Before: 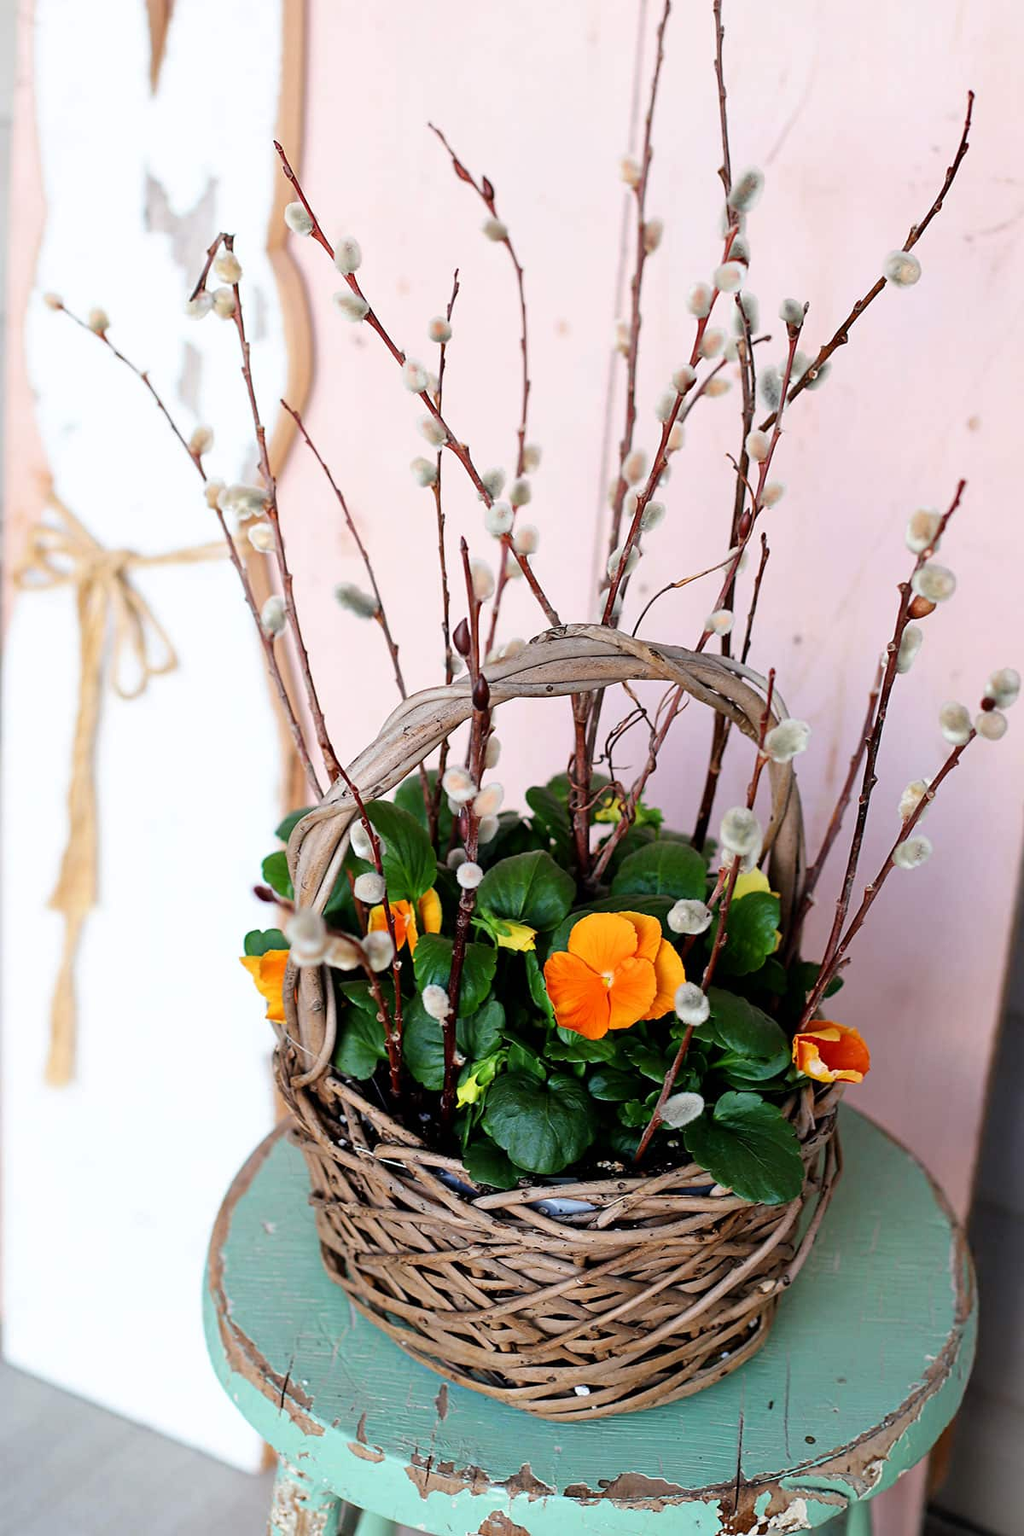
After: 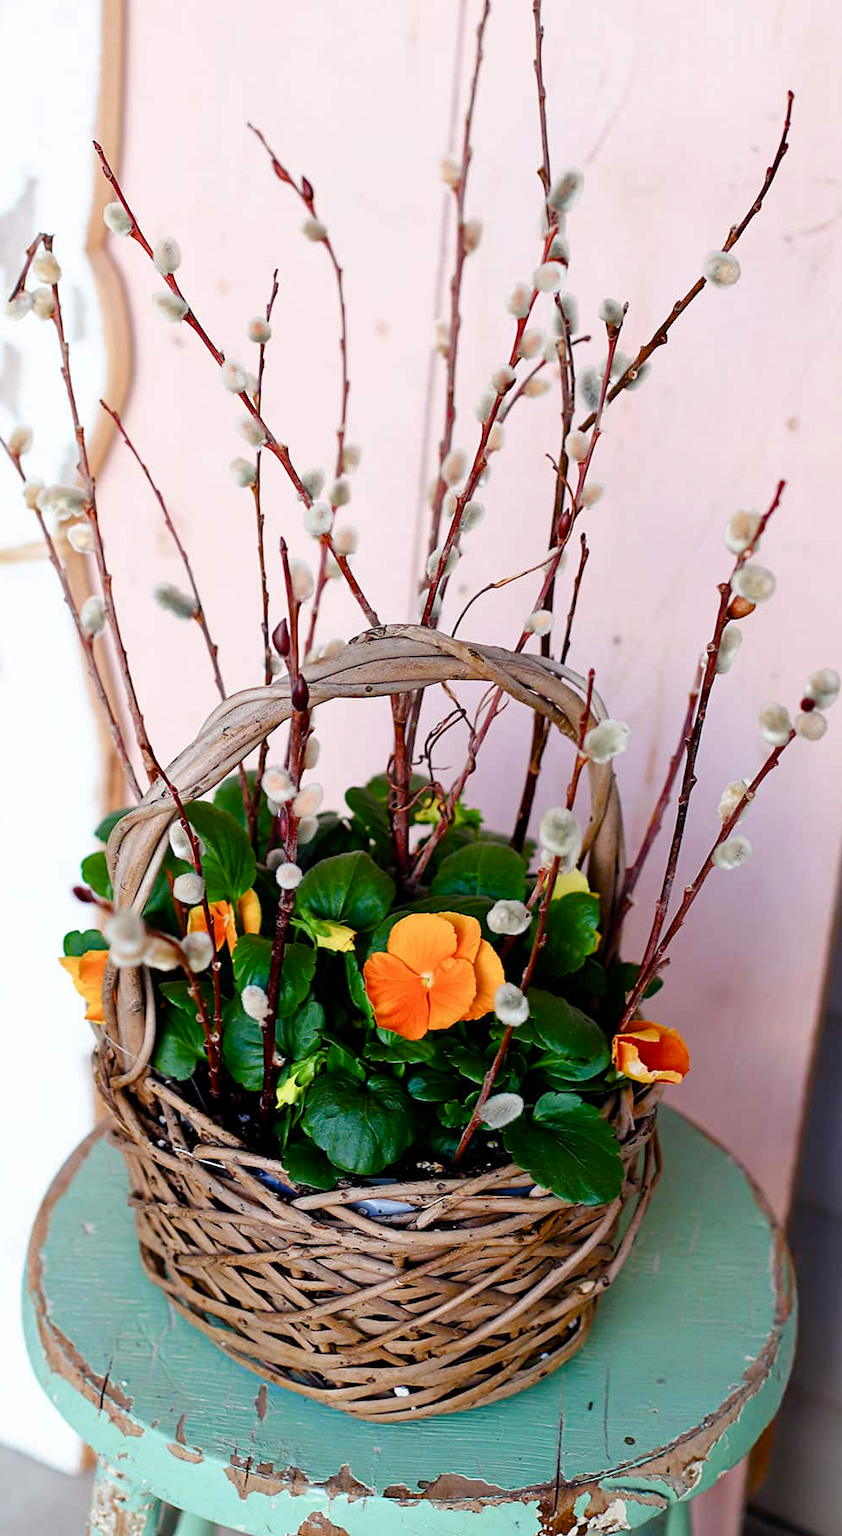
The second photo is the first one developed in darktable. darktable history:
crop: left 17.689%, bottom 0.045%
color balance rgb: shadows lift › chroma 3.163%, shadows lift › hue 278.13°, perceptual saturation grading › global saturation 20%, perceptual saturation grading › highlights -50.346%, perceptual saturation grading › shadows 30.403%, global vibrance 34.315%
